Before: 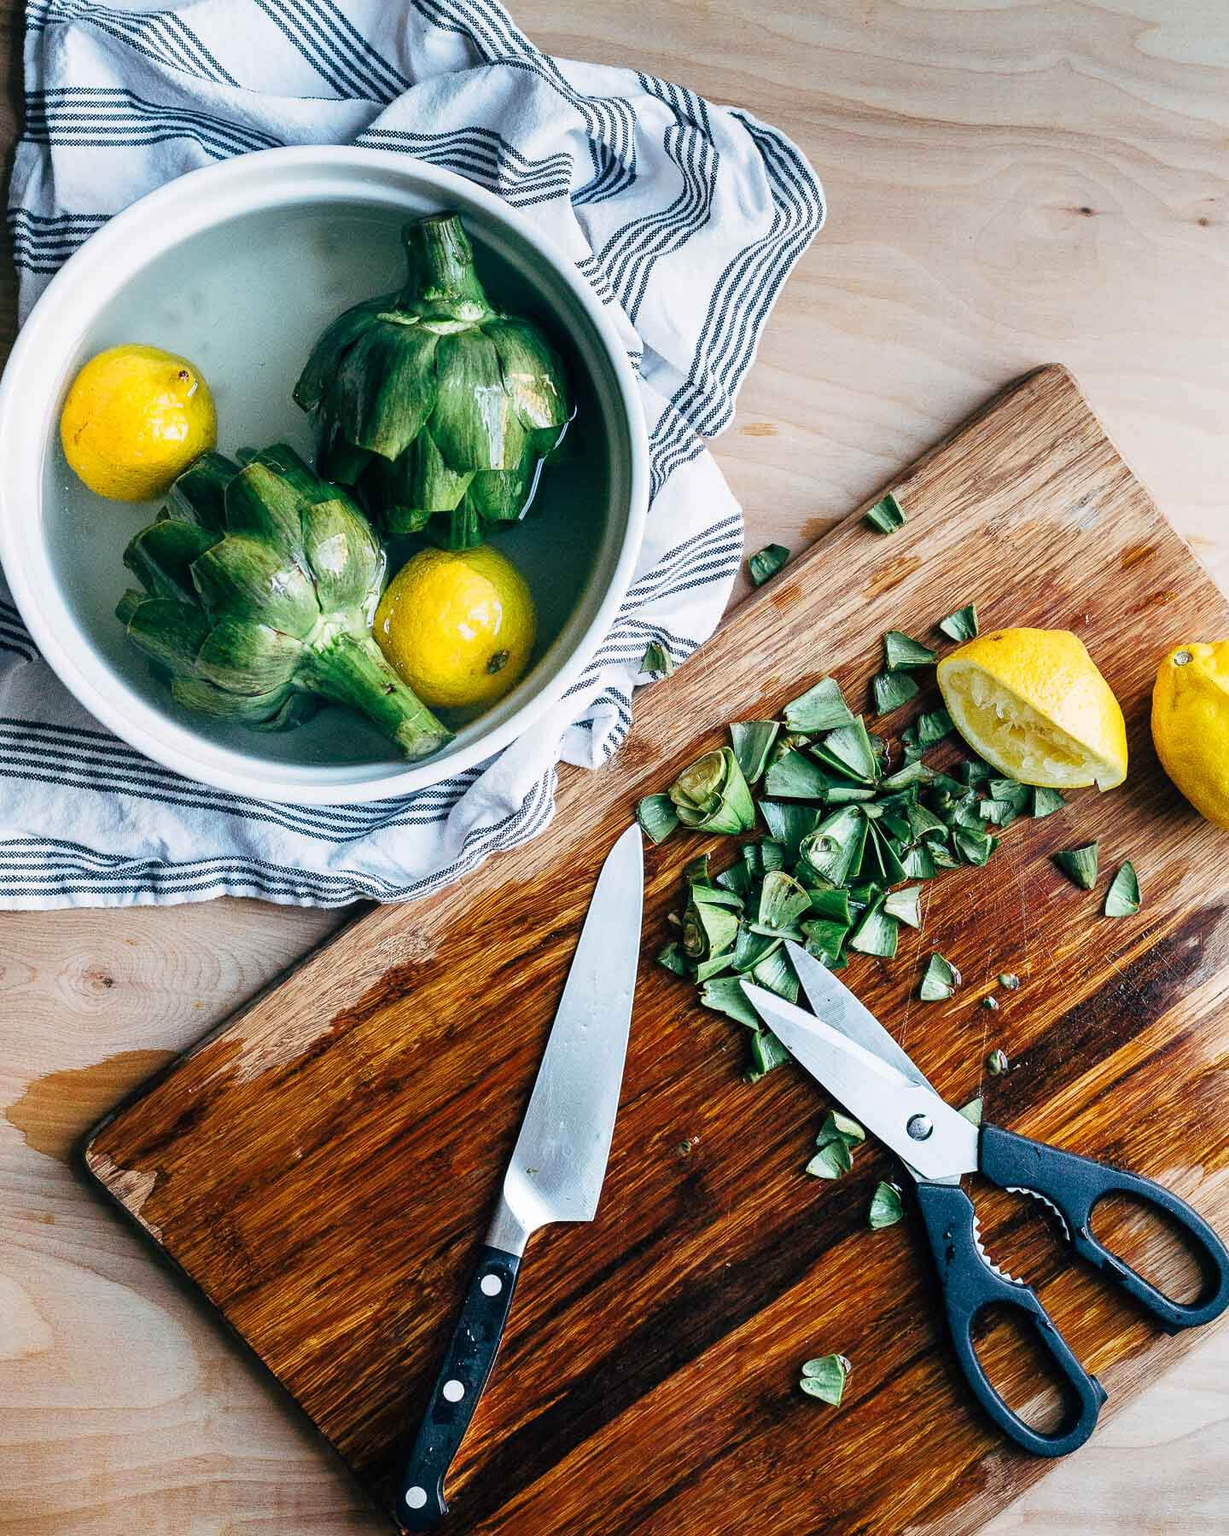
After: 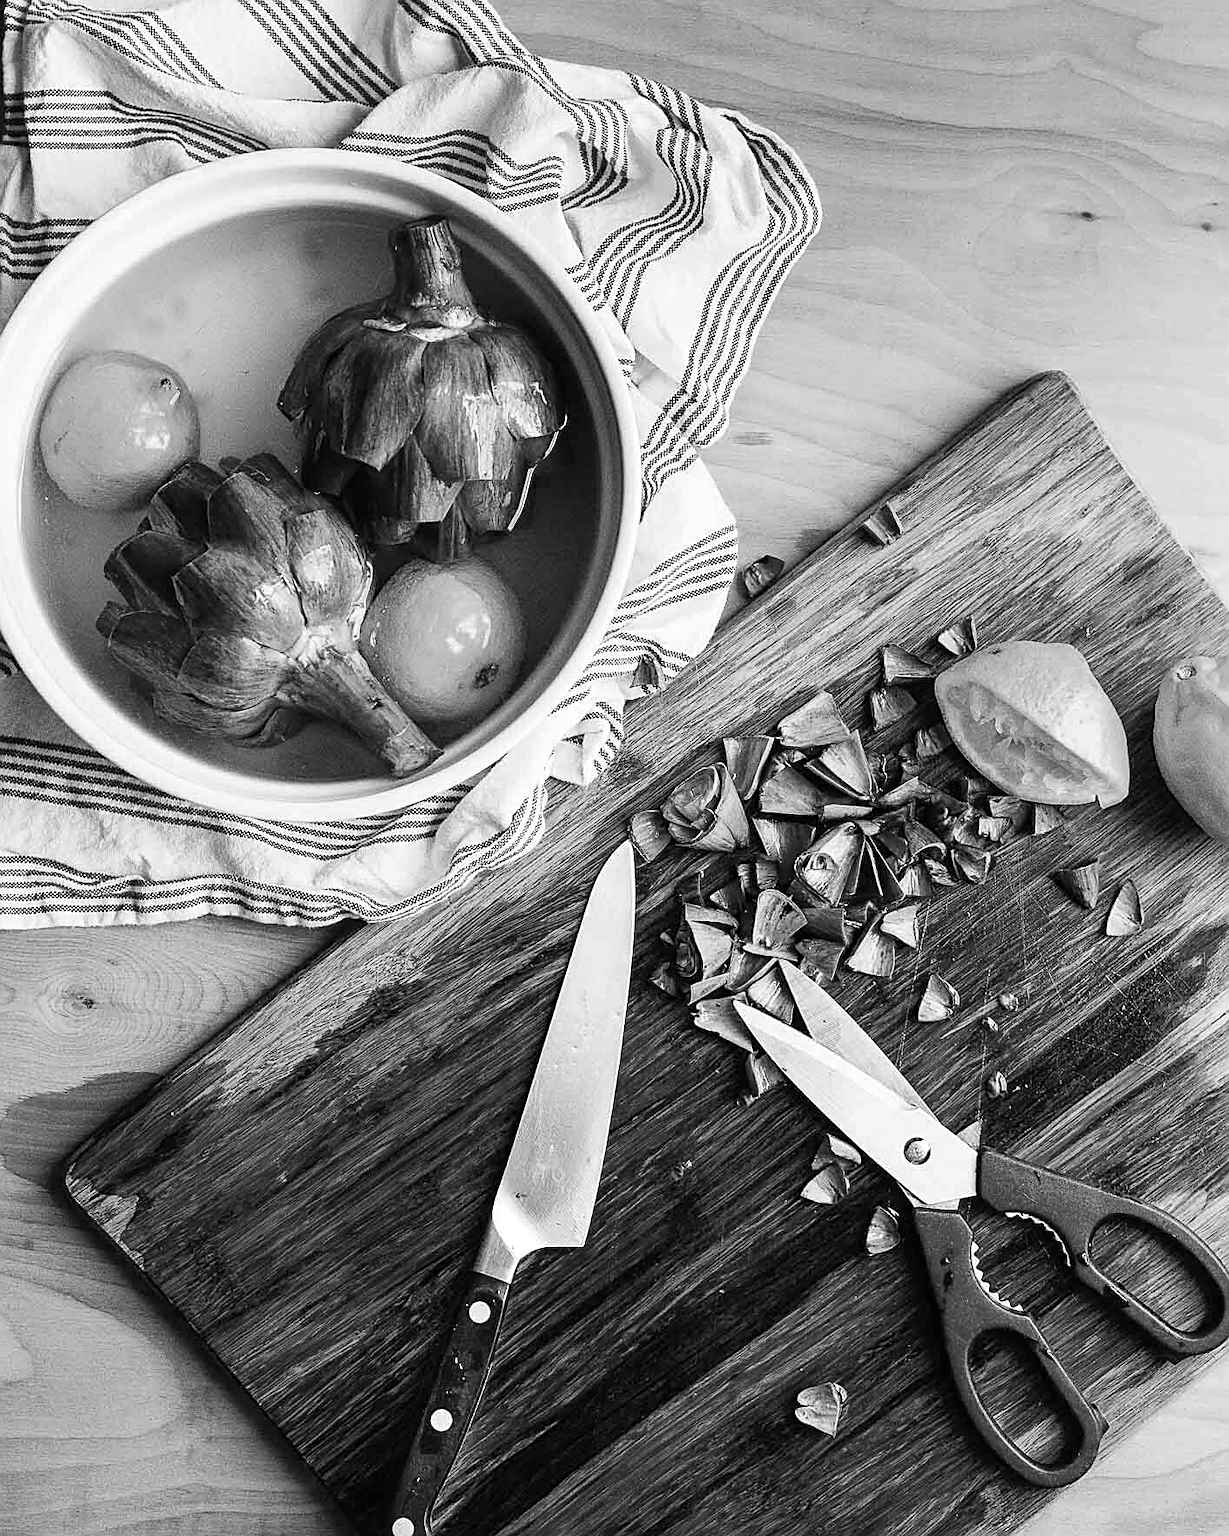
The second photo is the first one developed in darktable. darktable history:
crop: left 1.743%, right 0.268%, bottom 2.011%
color calibration: output gray [0.25, 0.35, 0.4, 0], x 0.383, y 0.372, temperature 3905.17 K
sharpen: on, module defaults
